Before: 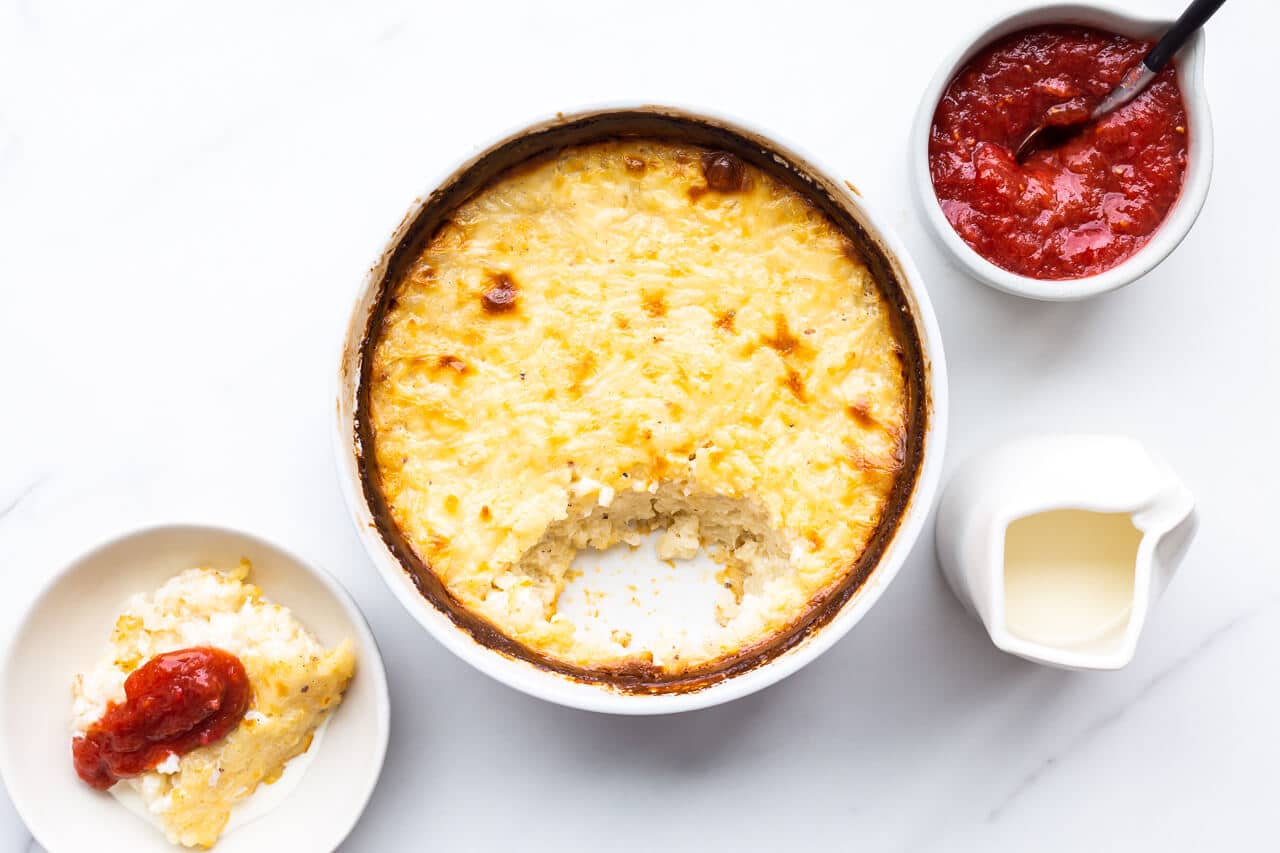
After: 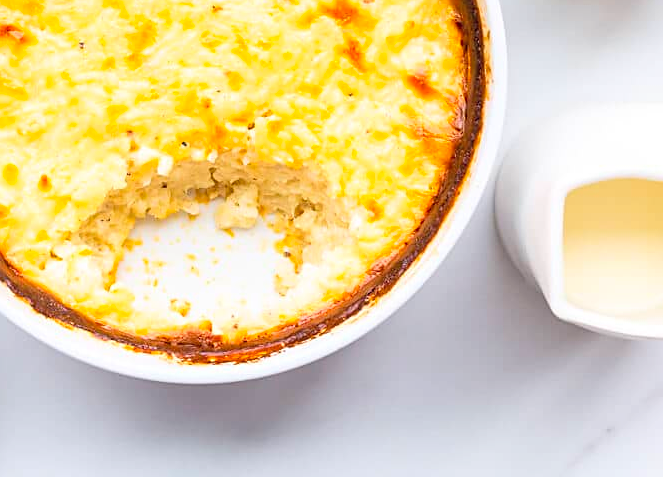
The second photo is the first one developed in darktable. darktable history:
sharpen: radius 2.529, amount 0.323
crop: left 34.479%, top 38.822%, right 13.718%, bottom 5.172%
contrast brightness saturation: contrast 0.07, brightness 0.18, saturation 0.4
